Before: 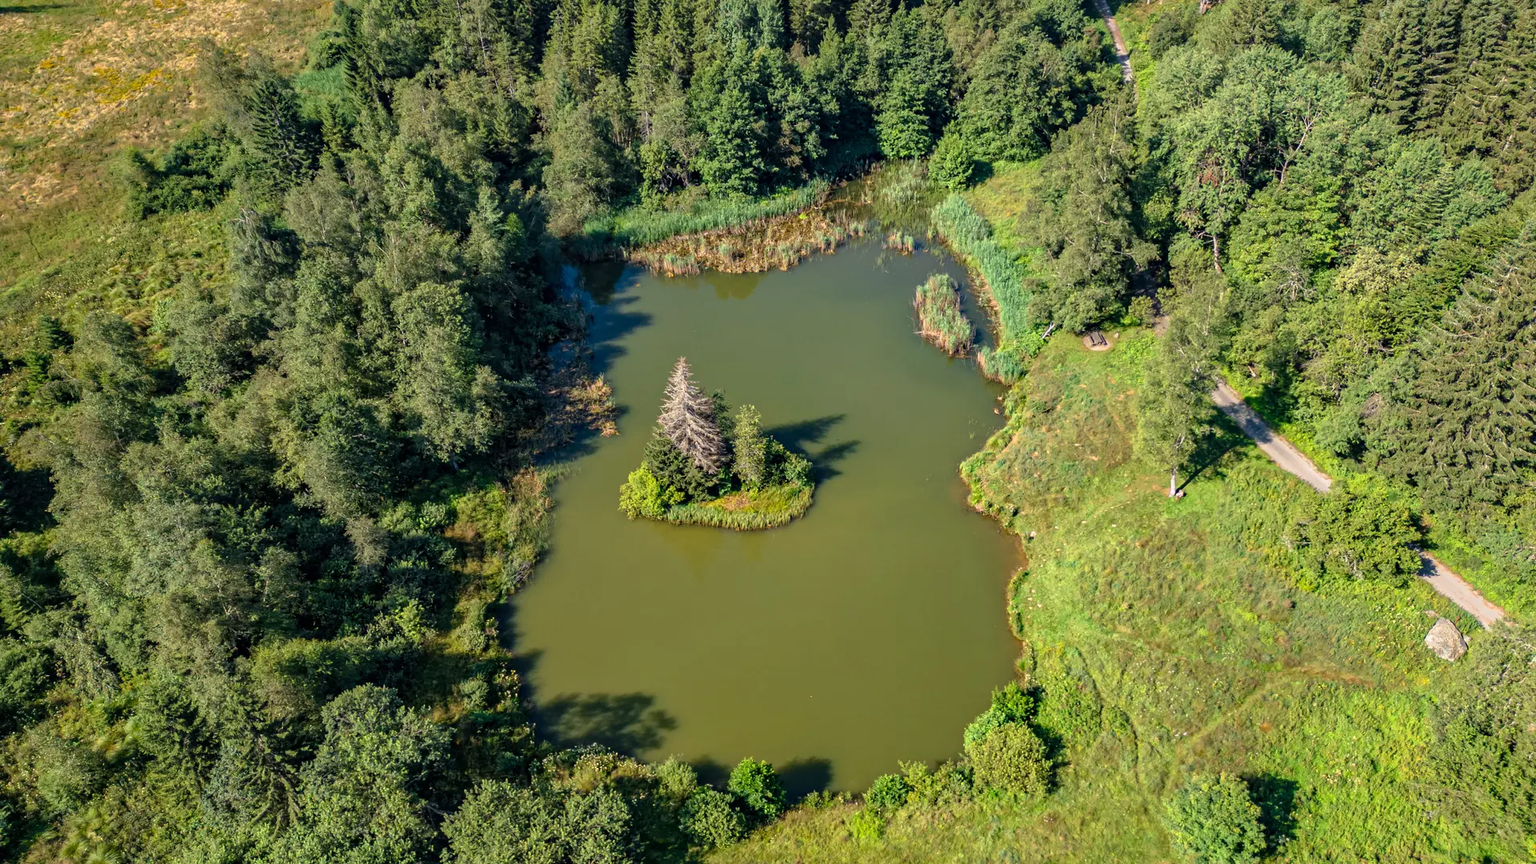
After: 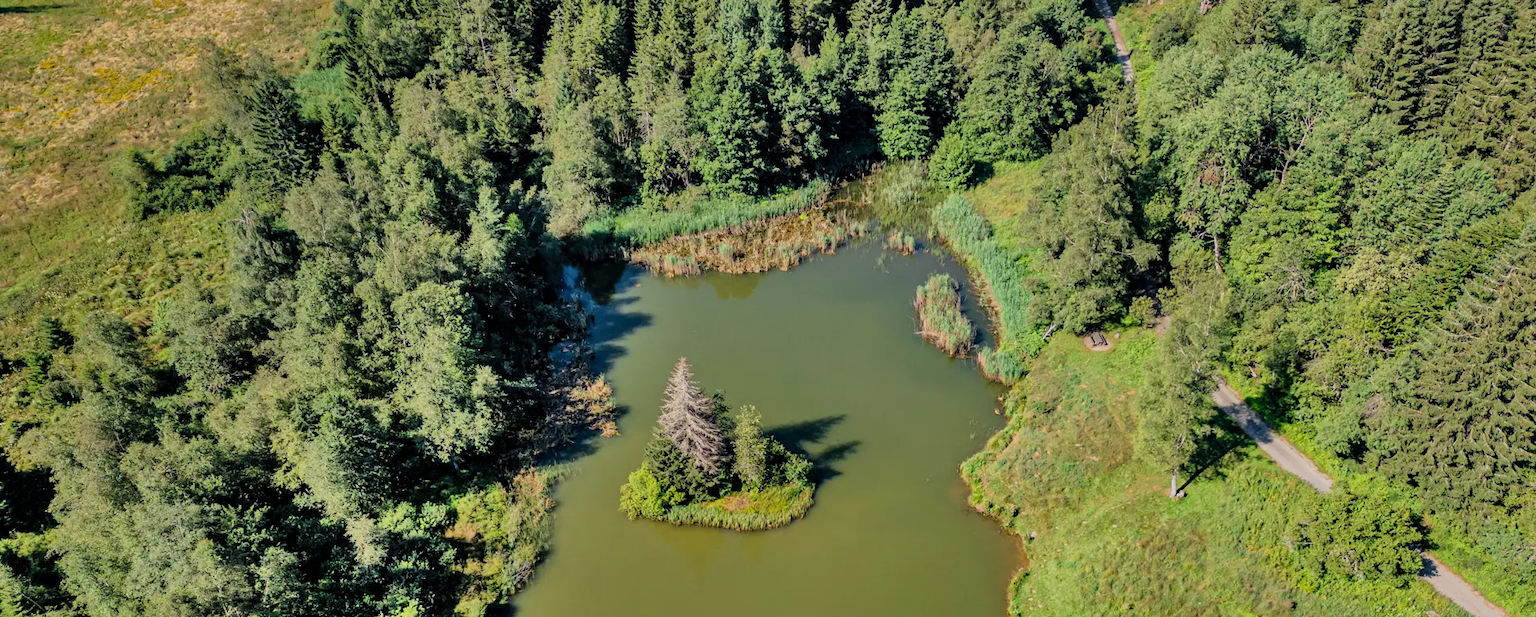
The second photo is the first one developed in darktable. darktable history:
shadows and highlights: shadows 75, highlights -60.85, soften with gaussian
crop: bottom 28.576%
filmic rgb: black relative exposure -7.65 EV, white relative exposure 4.56 EV, hardness 3.61
